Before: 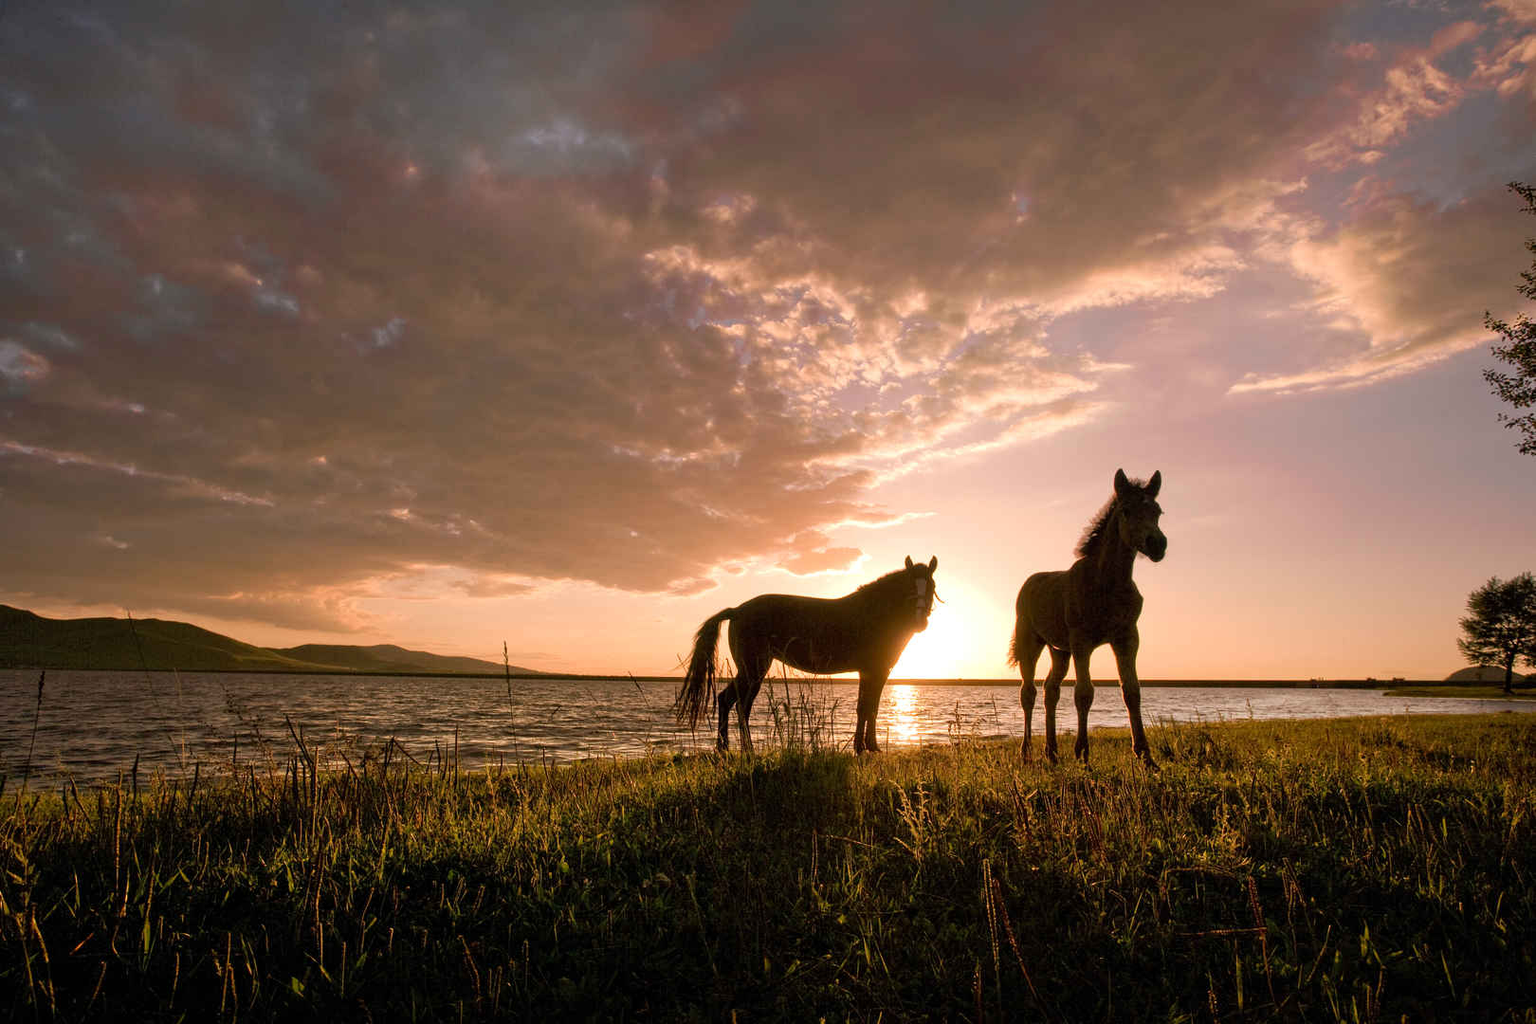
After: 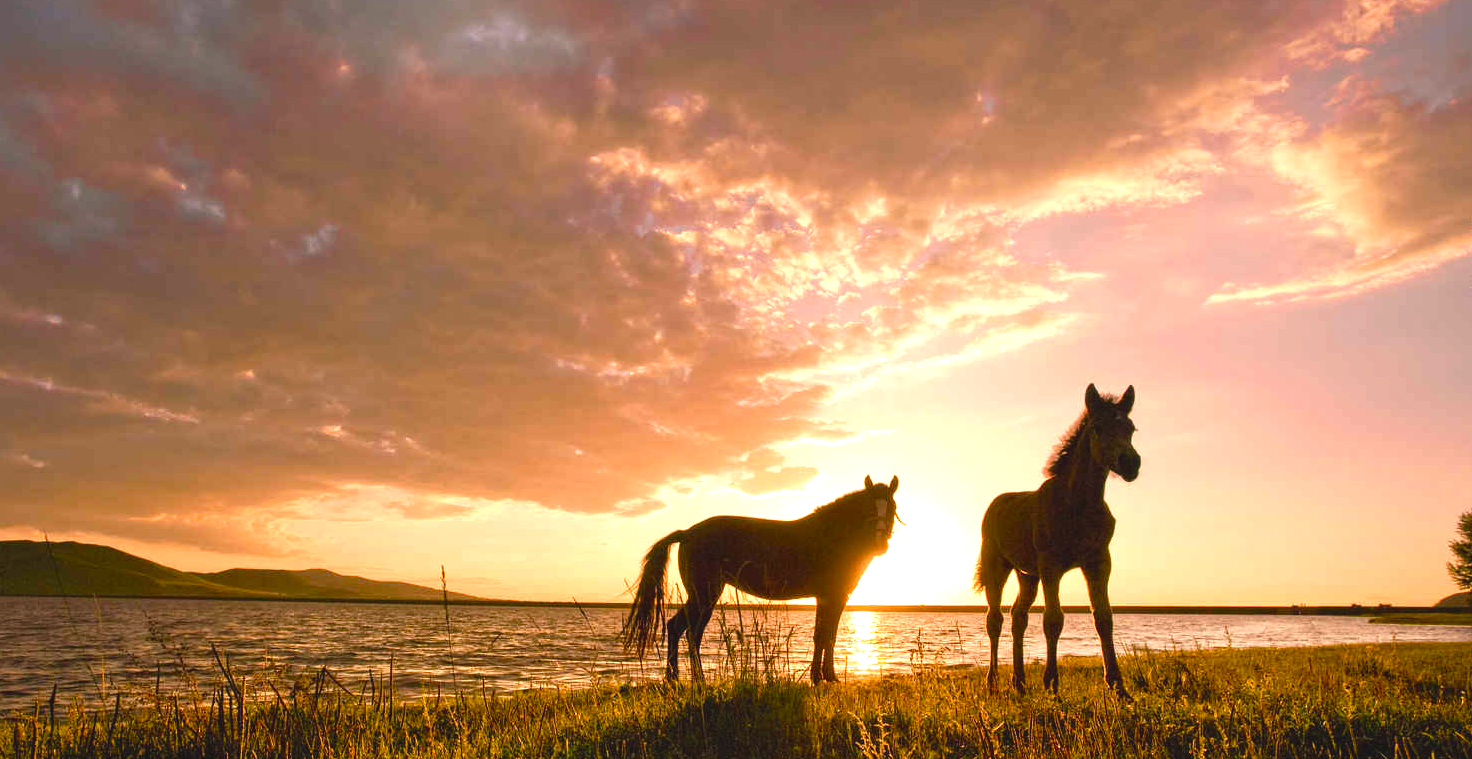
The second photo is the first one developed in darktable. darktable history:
exposure: exposure 0.722 EV, compensate highlight preservation false
crop: left 5.596%, top 10.314%, right 3.534%, bottom 19.395%
tone equalizer: on, module defaults
color balance rgb: shadows lift › chroma 2%, shadows lift › hue 247.2°, power › chroma 0.3%, power › hue 25.2°, highlights gain › chroma 3%, highlights gain › hue 60°, global offset › luminance 0.75%, perceptual saturation grading › global saturation 20%, perceptual saturation grading › highlights -20%, perceptual saturation grading › shadows 30%, global vibrance 20%
